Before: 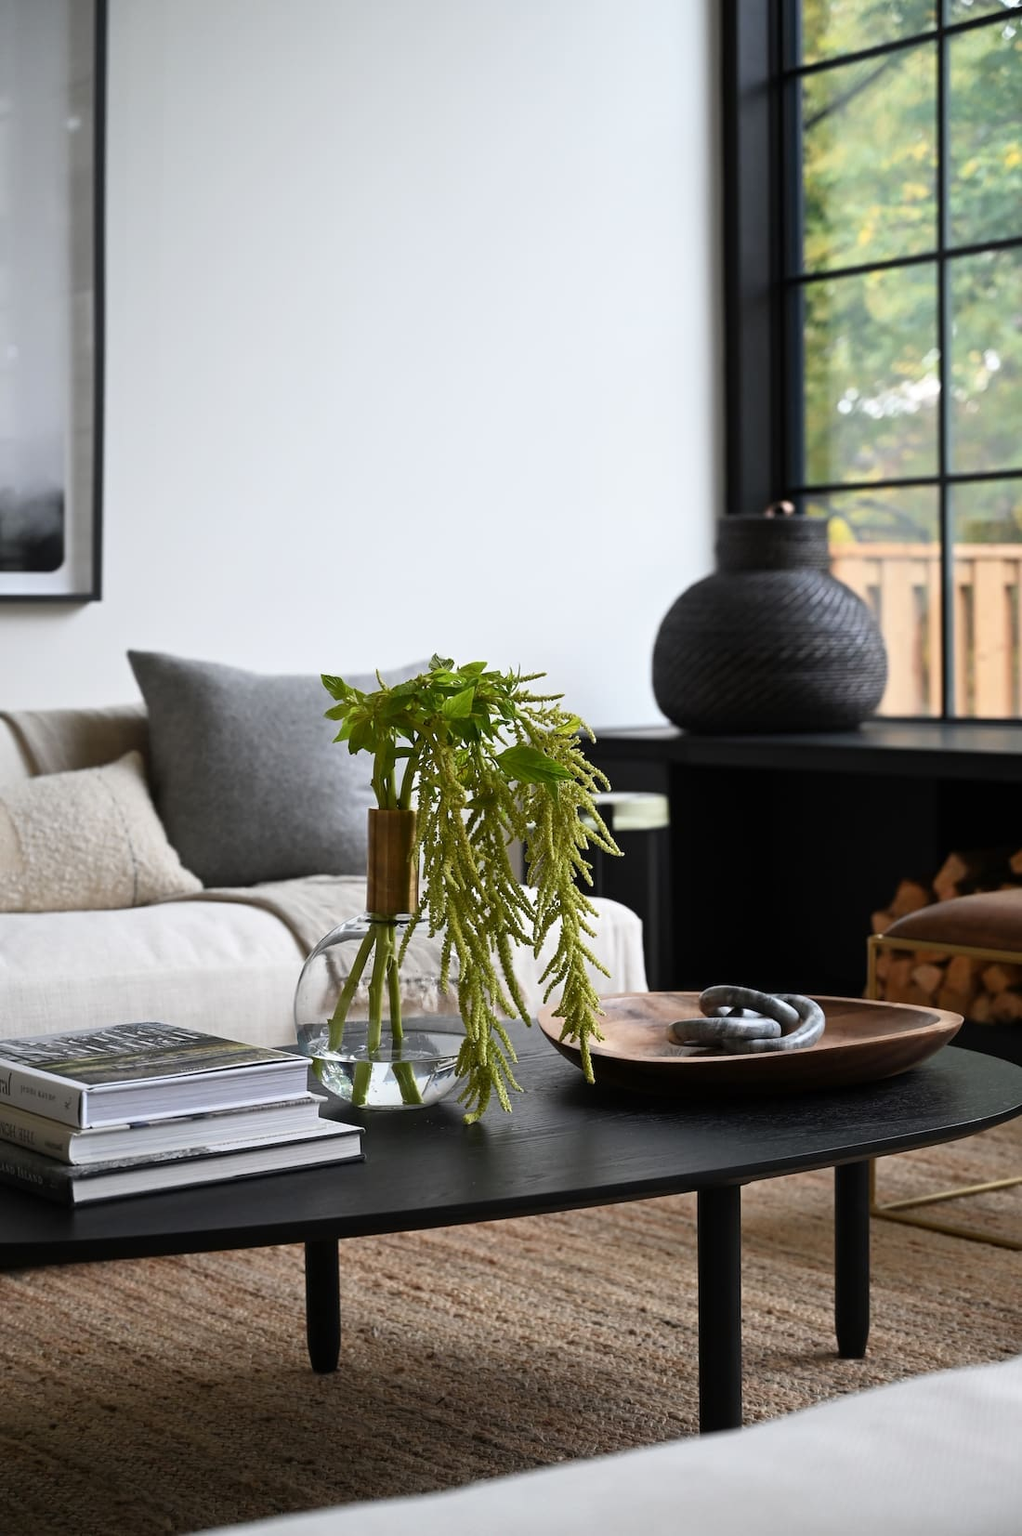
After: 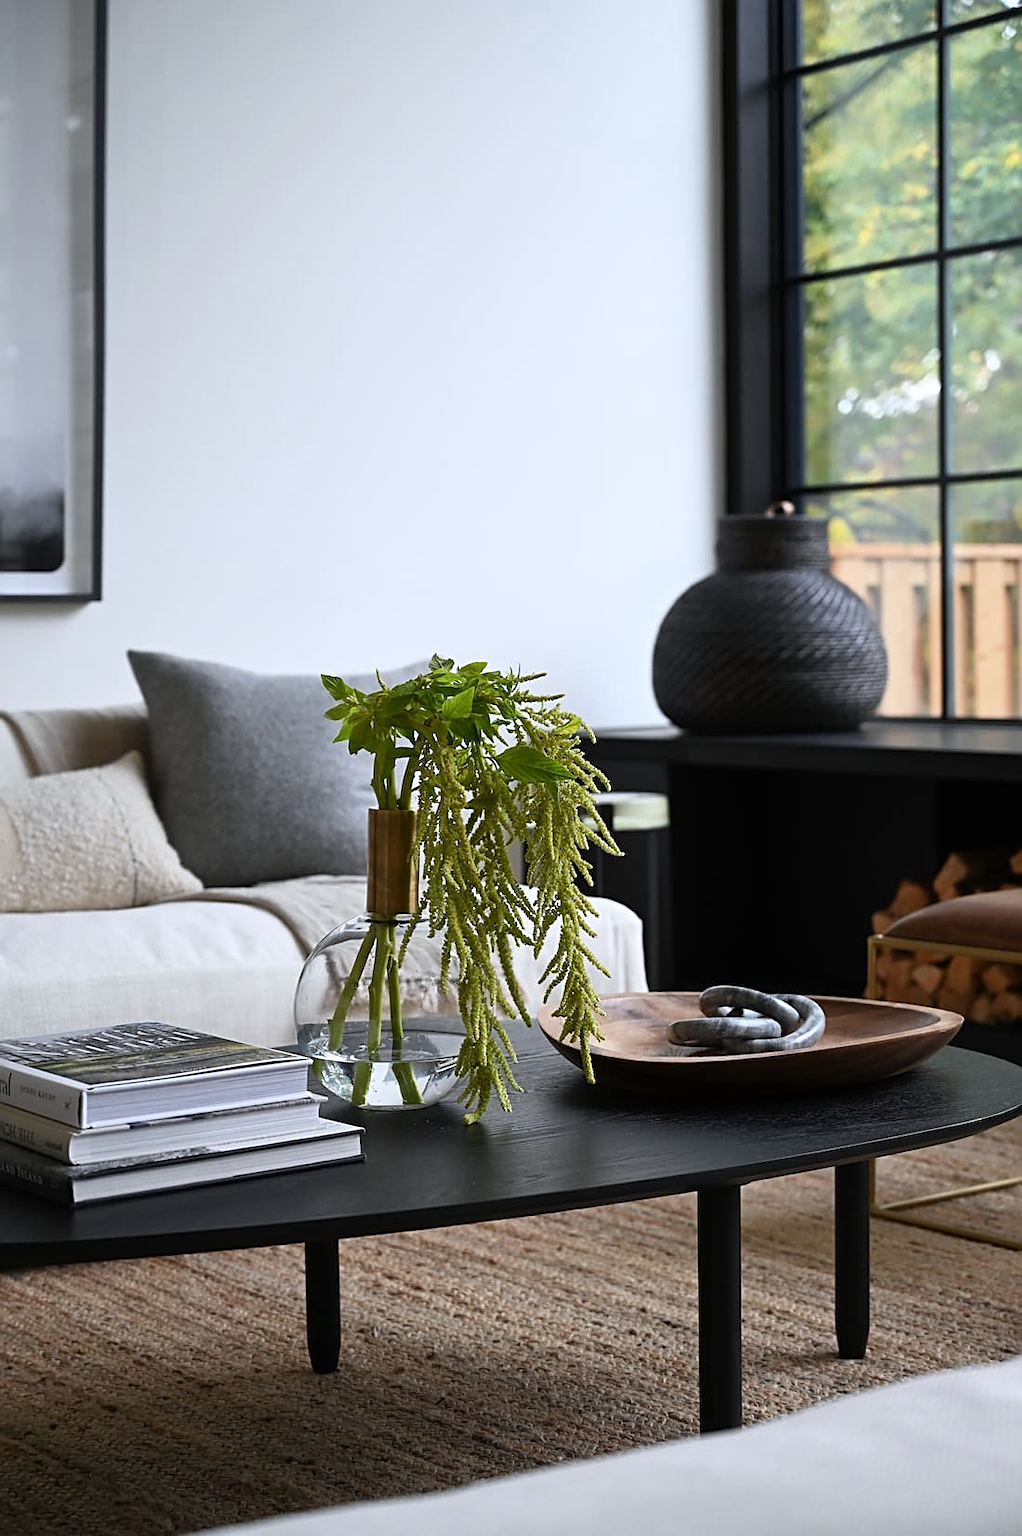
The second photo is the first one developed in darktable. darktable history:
white balance: red 0.98, blue 1.034
sharpen: on, module defaults
